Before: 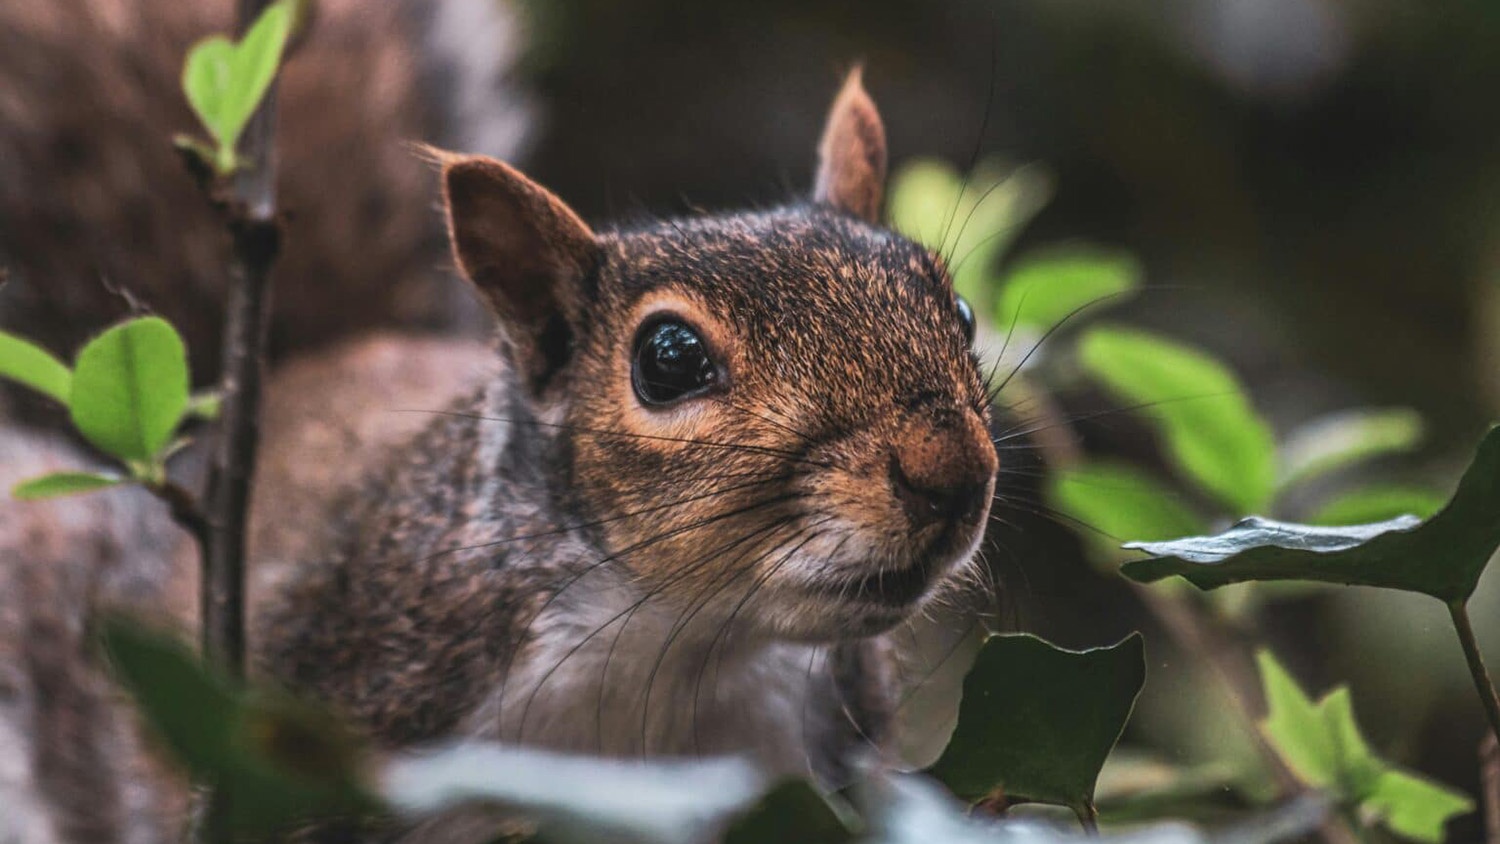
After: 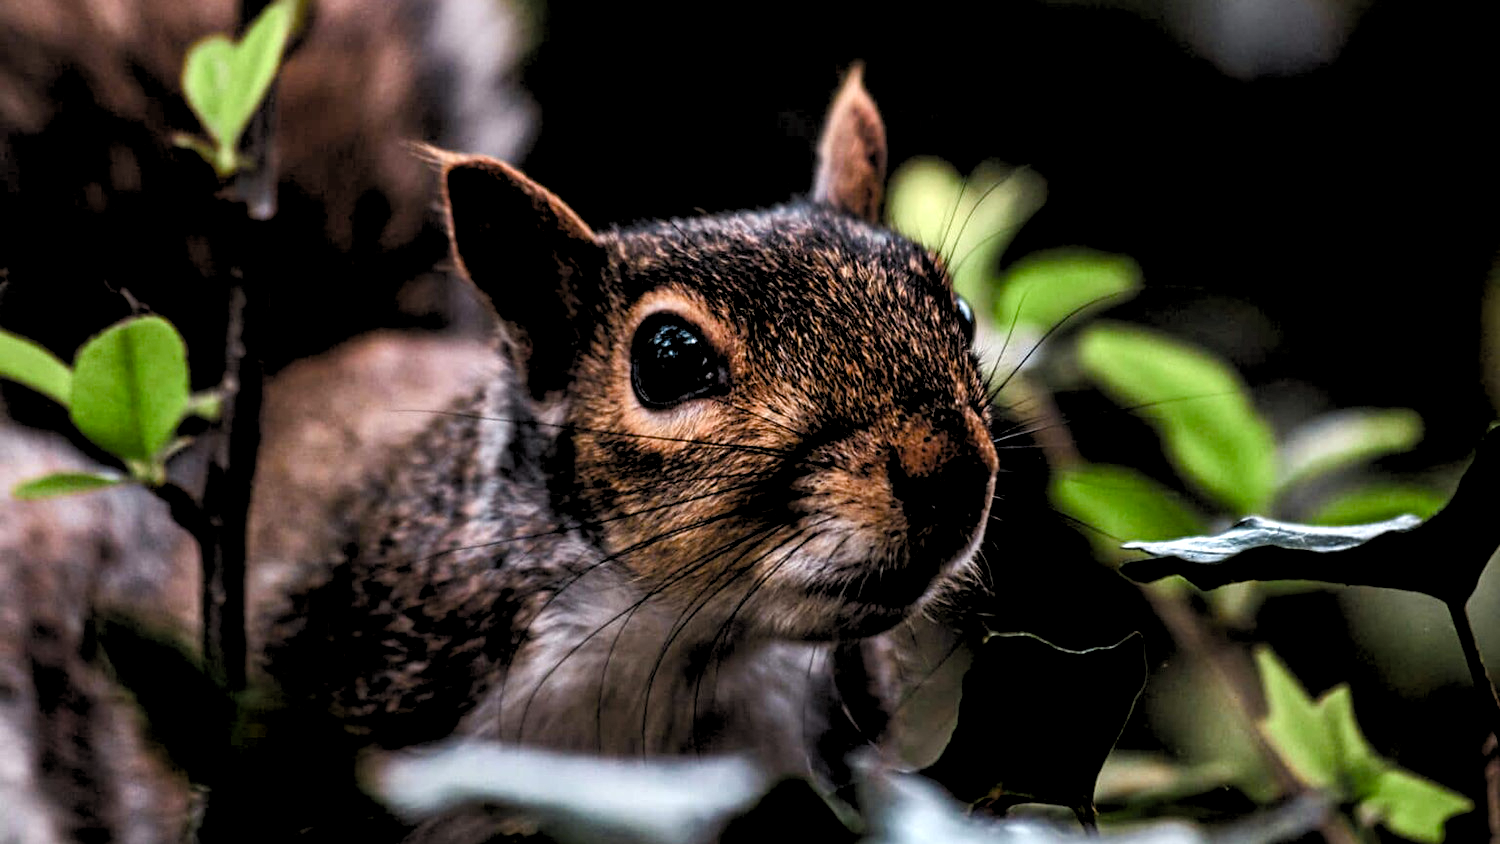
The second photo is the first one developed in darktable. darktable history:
rgb levels: levels [[0.034, 0.472, 0.904], [0, 0.5, 1], [0, 0.5, 1]]
color balance rgb: perceptual saturation grading › highlights -29.58%, perceptual saturation grading › mid-tones 29.47%, perceptual saturation grading › shadows 59.73%, perceptual brilliance grading › global brilliance -17.79%, perceptual brilliance grading › highlights 28.73%, global vibrance 15.44%
